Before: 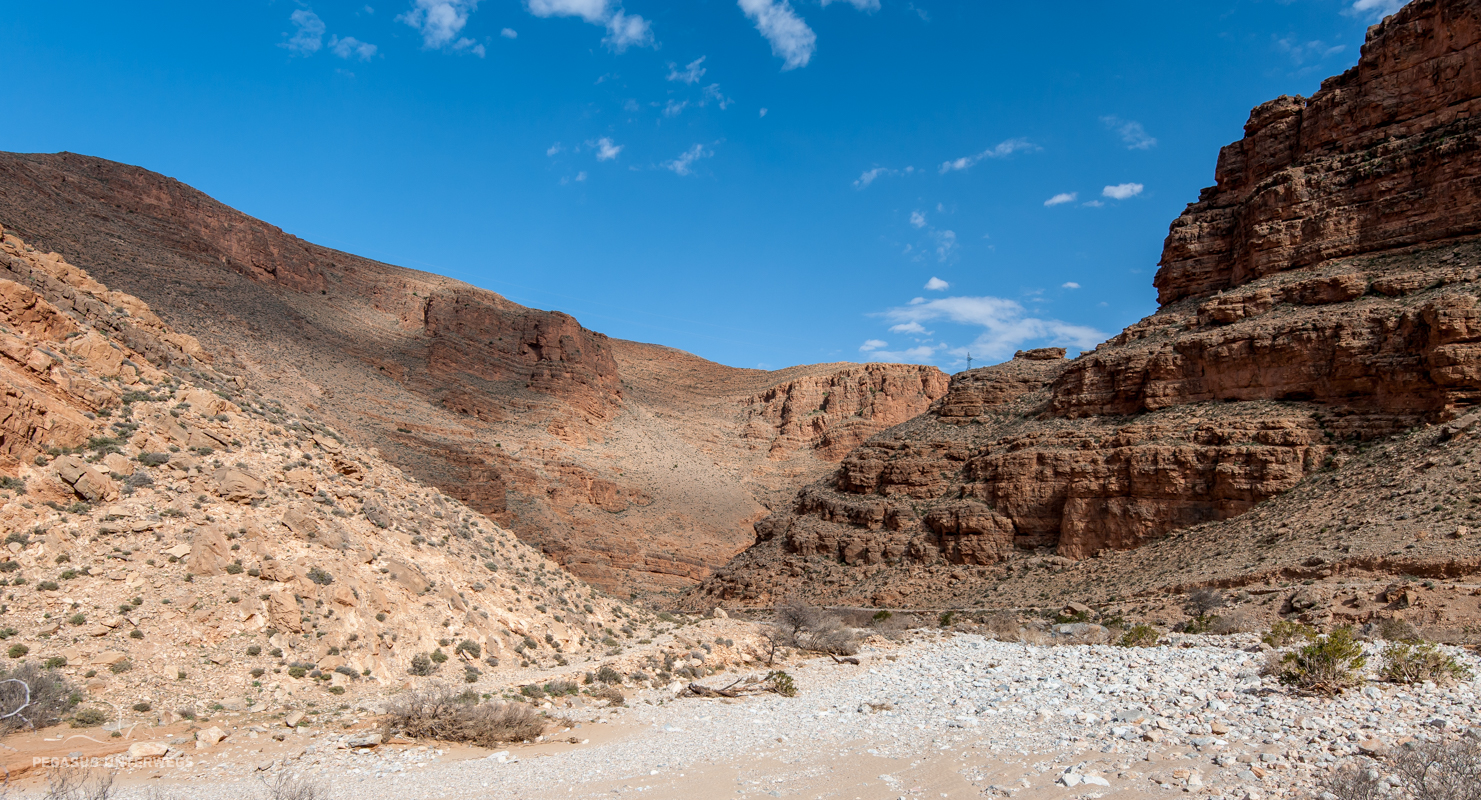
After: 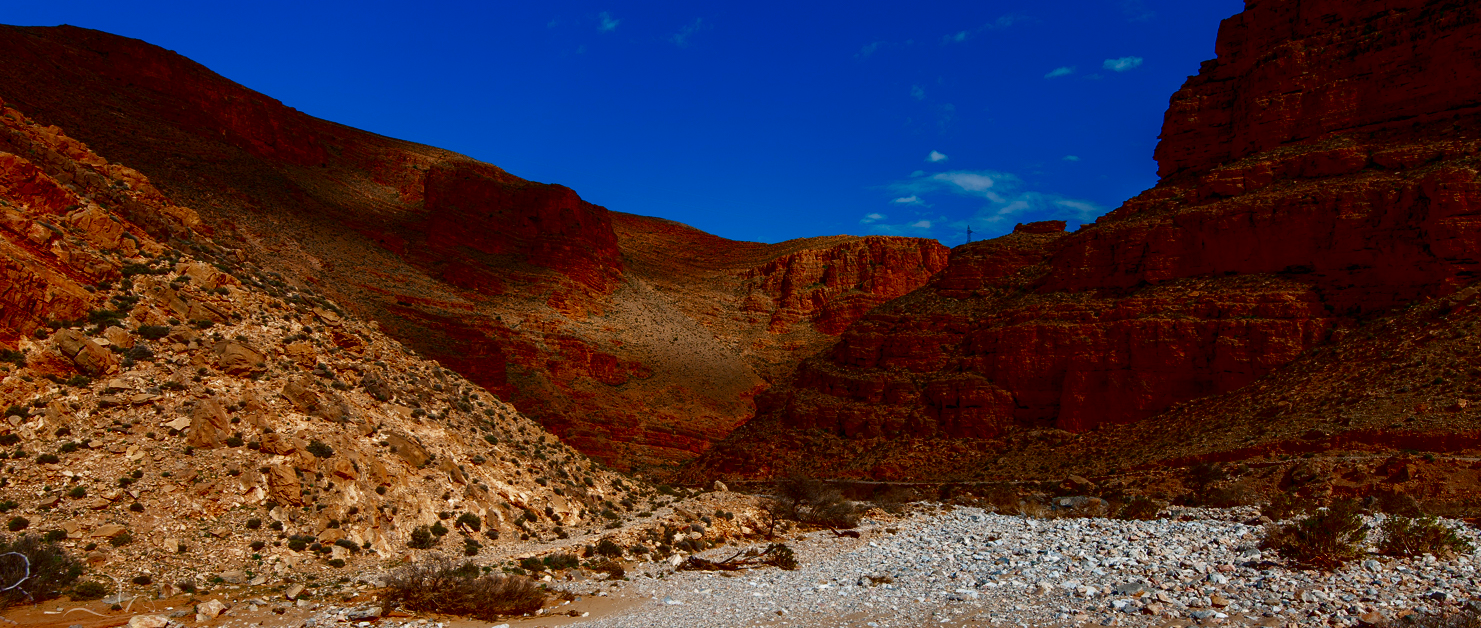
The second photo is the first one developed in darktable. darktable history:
crop and rotate: top 15.97%, bottom 5.507%
contrast brightness saturation: brightness -0.985, saturation 0.985
